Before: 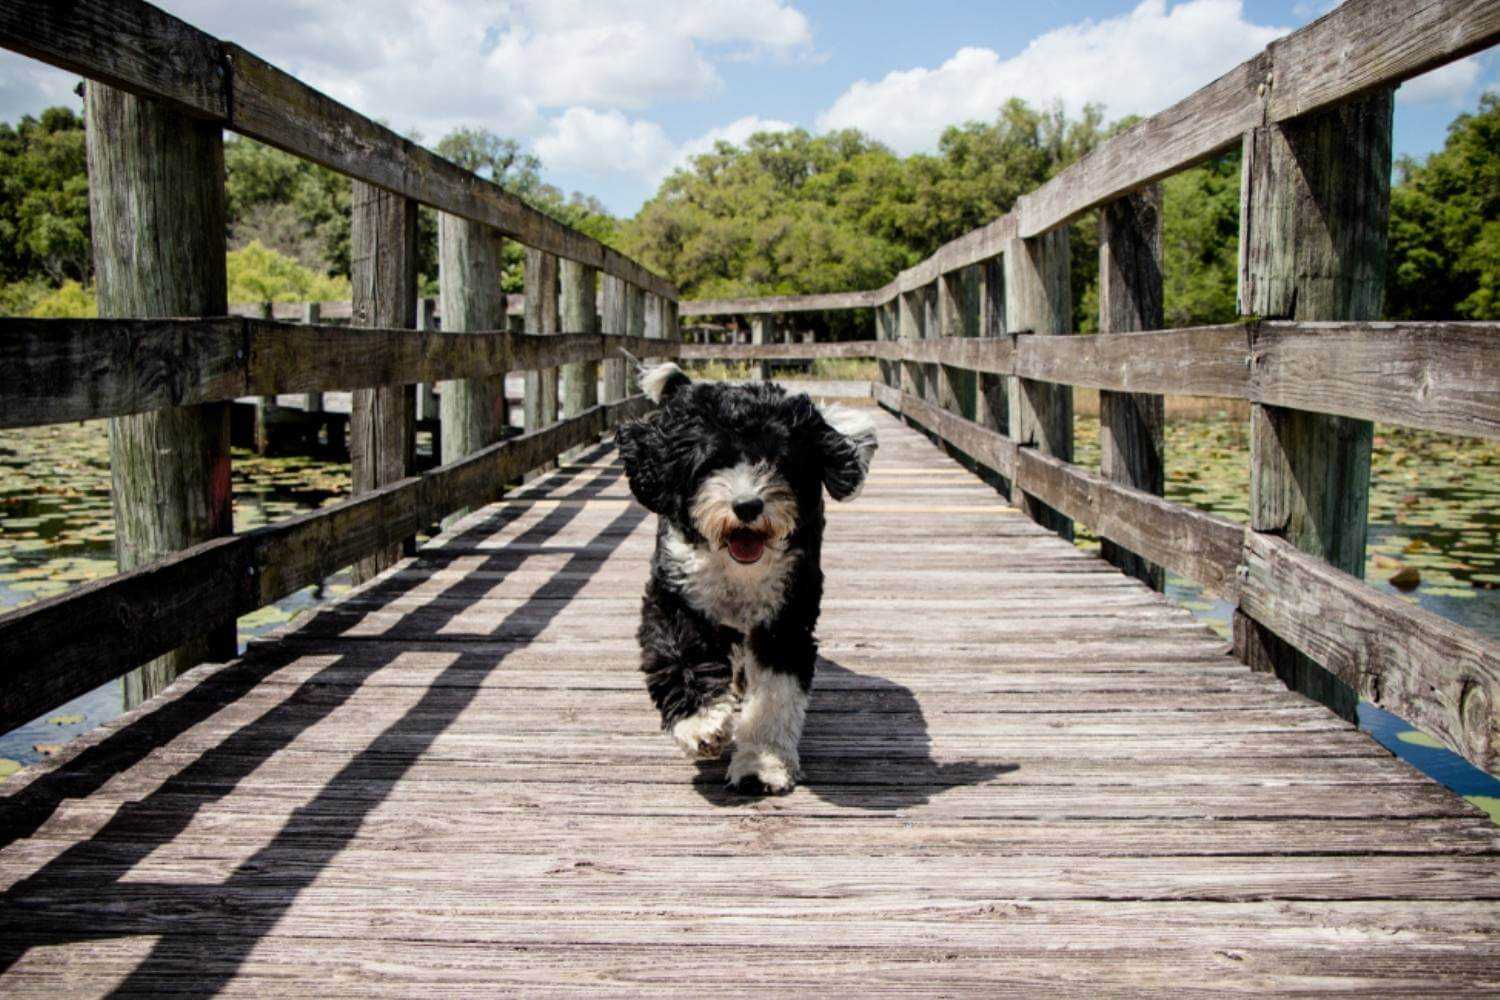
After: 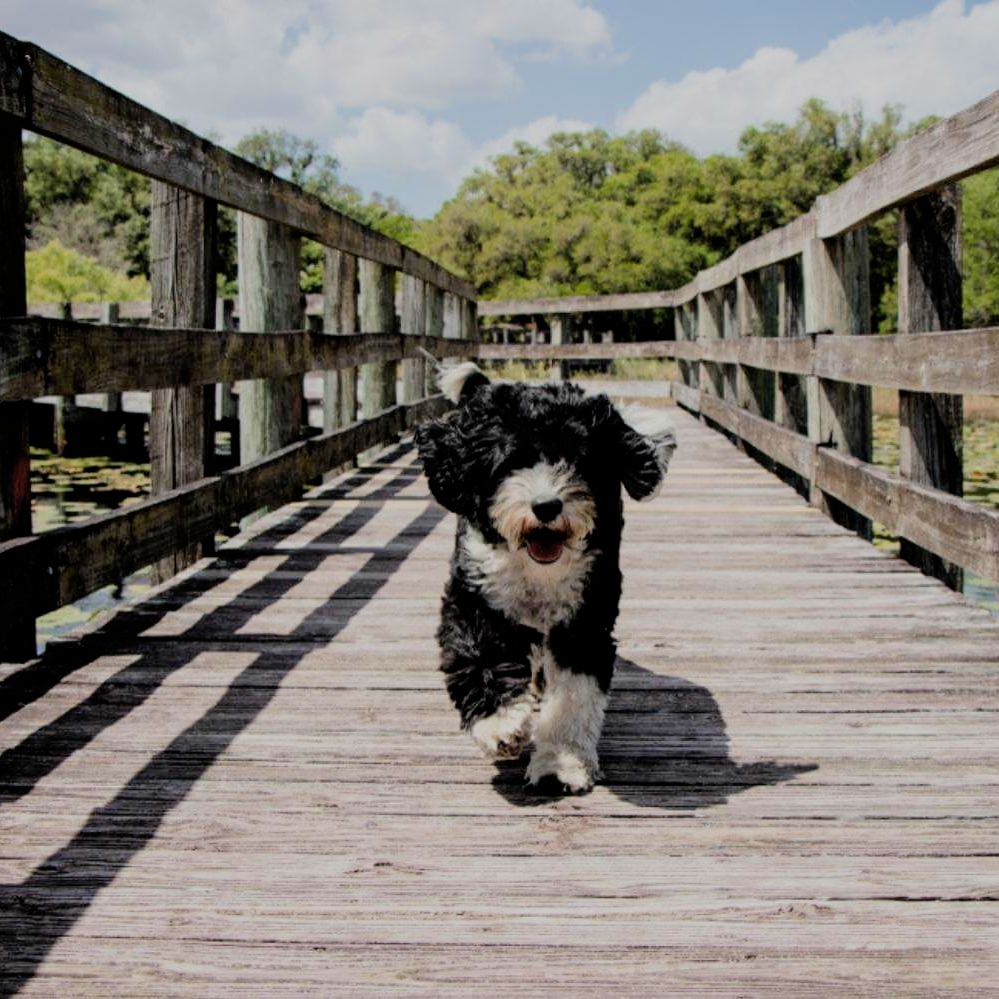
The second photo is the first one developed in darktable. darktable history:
filmic rgb: black relative exposure -7.15 EV, white relative exposure 5.36 EV, hardness 3.02
crop and rotate: left 13.409%, right 19.924%
